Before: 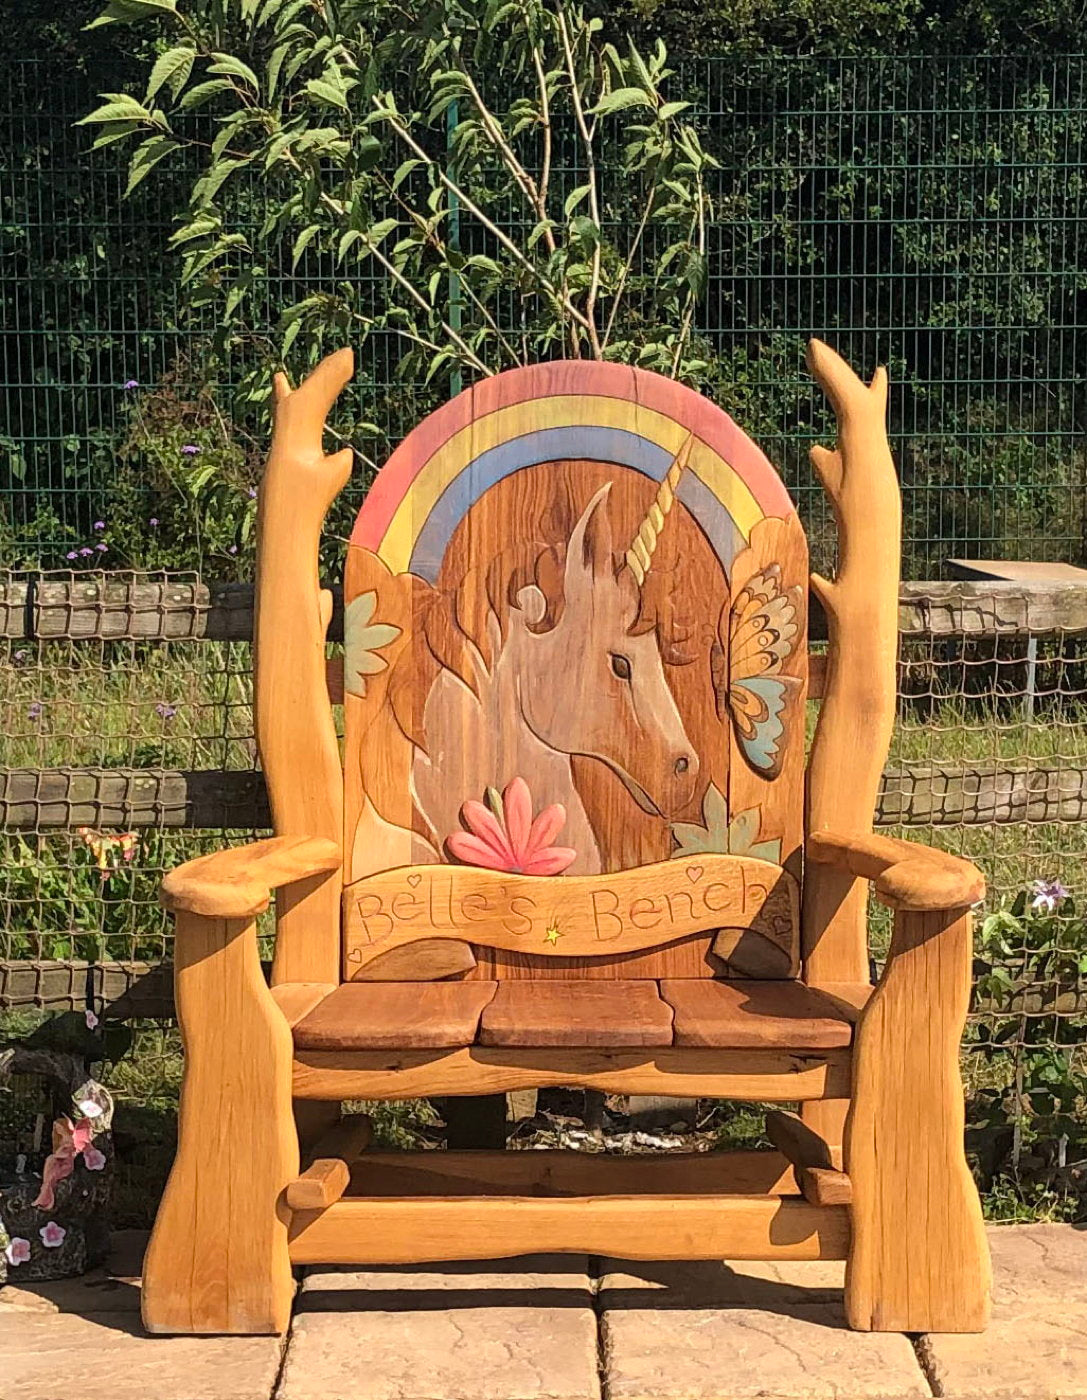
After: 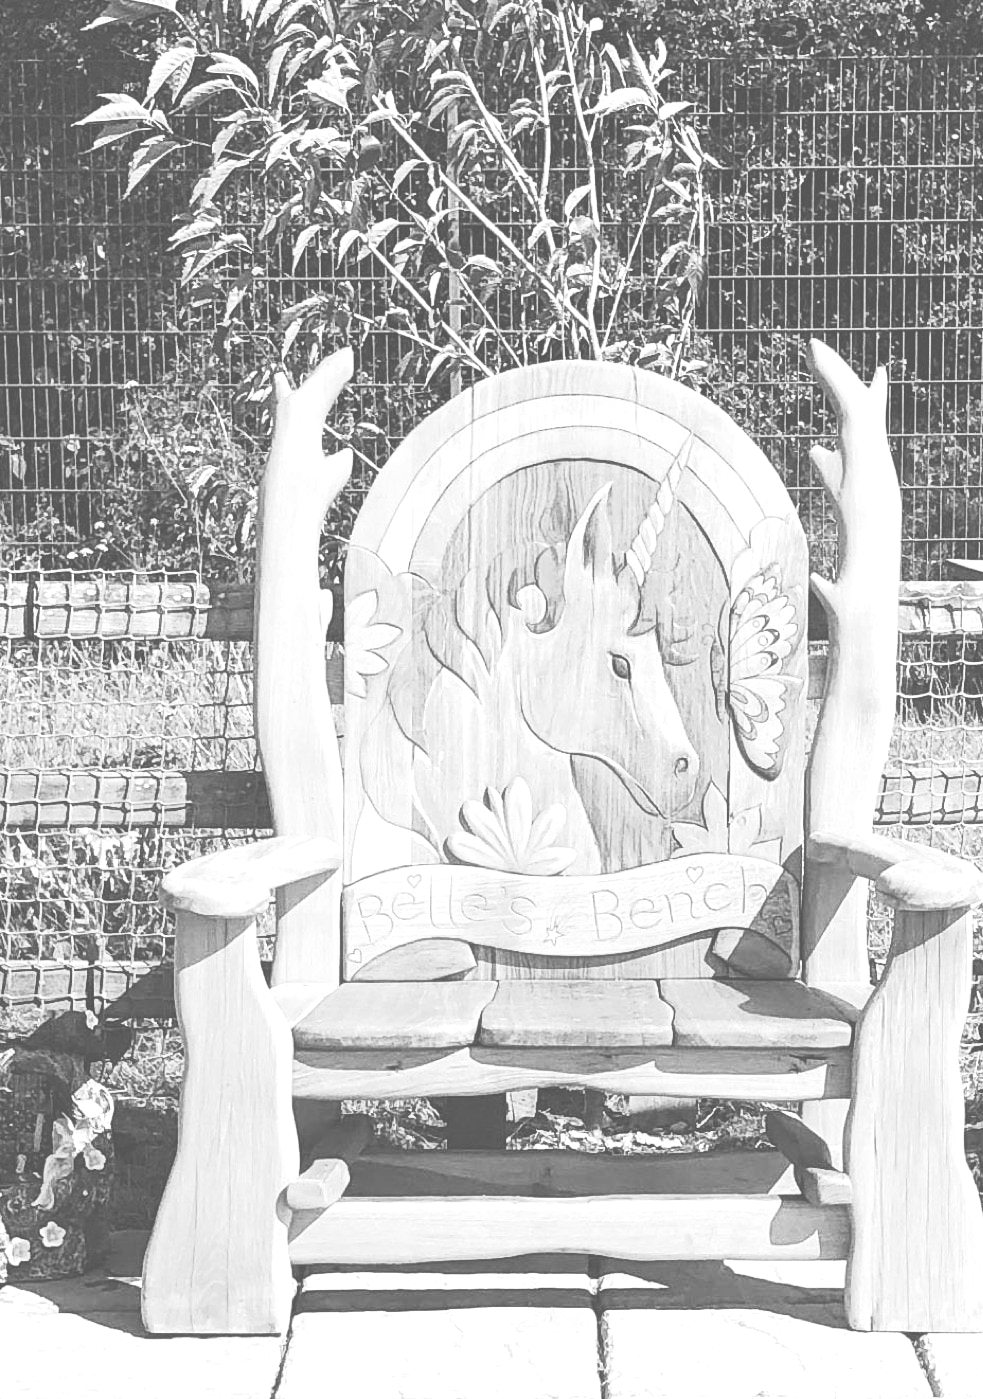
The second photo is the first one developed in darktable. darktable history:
monochrome: a 26.22, b 42.67, size 0.8
color calibration: output gray [0.253, 0.26, 0.487, 0], gray › normalize channels true, illuminant same as pipeline (D50), adaptation XYZ, x 0.346, y 0.359, gamut compression 0
color zones: curves: ch0 [(0, 0.6) (0.129, 0.585) (0.193, 0.596) (0.429, 0.5) (0.571, 0.5) (0.714, 0.5) (0.857, 0.5) (1, 0.6)]; ch1 [(0, 0.453) (0.112, 0.245) (0.213, 0.252) (0.429, 0.233) (0.571, 0.231) (0.683, 0.242) (0.857, 0.296) (1, 0.453)]
crop: right 9.509%, bottom 0.031%
exposure: black level correction -0.023, exposure 1.397 EV, compensate highlight preservation false
color balance rgb: linear chroma grading › global chroma 42%, perceptual saturation grading › global saturation 42%, perceptual brilliance grading › global brilliance 25%, global vibrance 33%
base curve: curves: ch0 [(0, 0) (0.688, 0.865) (1, 1)], preserve colors none
